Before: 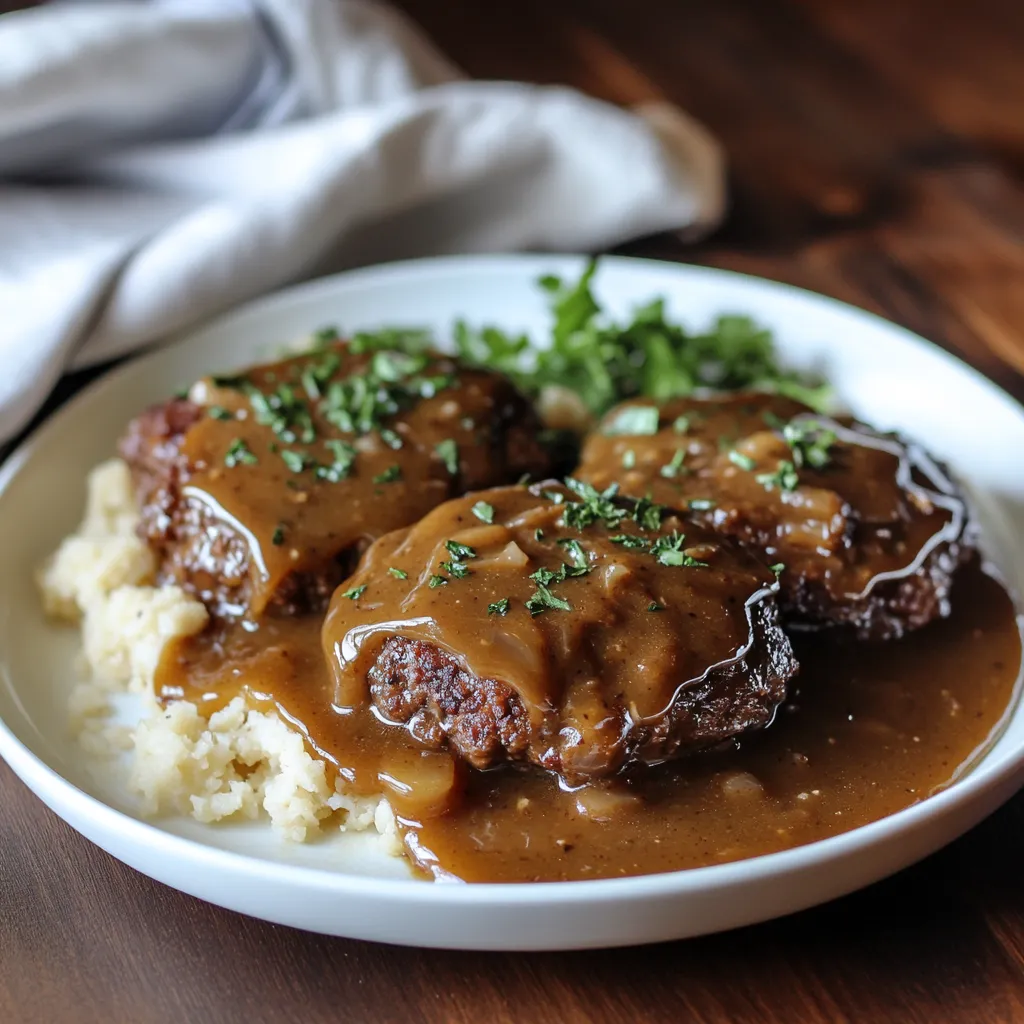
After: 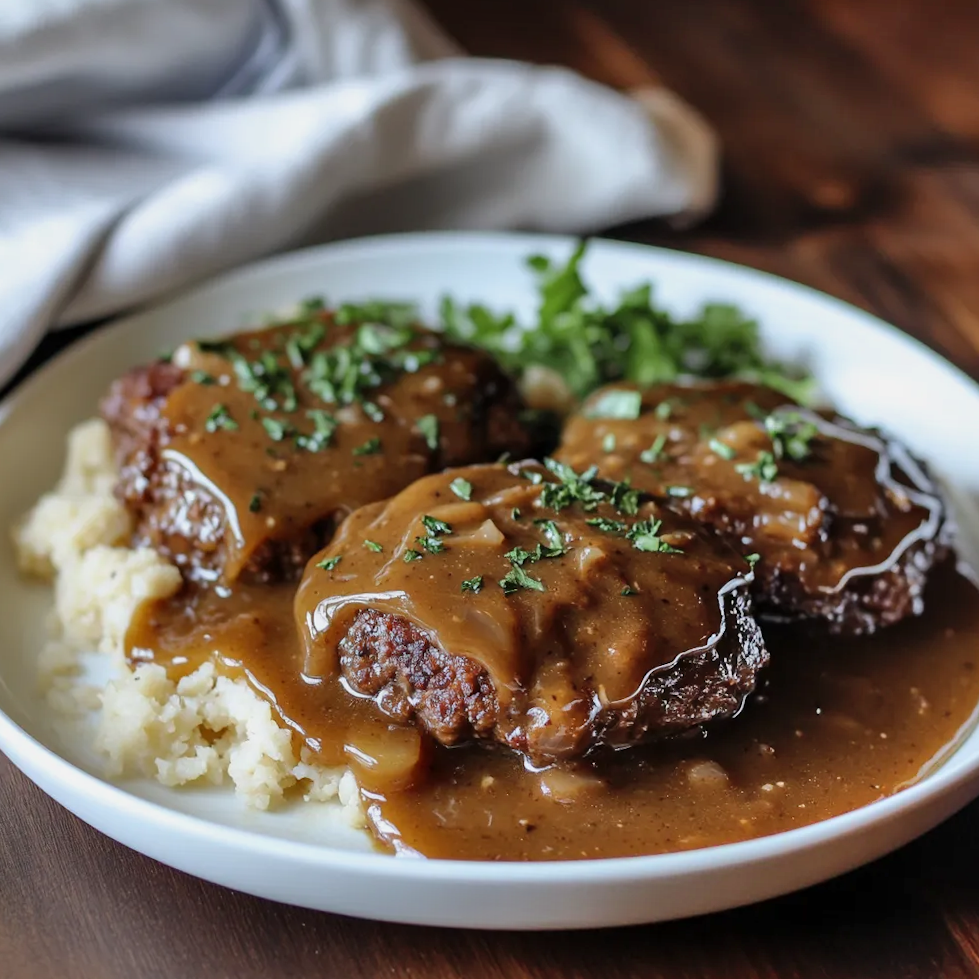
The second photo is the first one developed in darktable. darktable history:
crop and rotate: angle -2.65°
shadows and highlights: soften with gaussian
exposure: exposure -0.17 EV, compensate highlight preservation false
